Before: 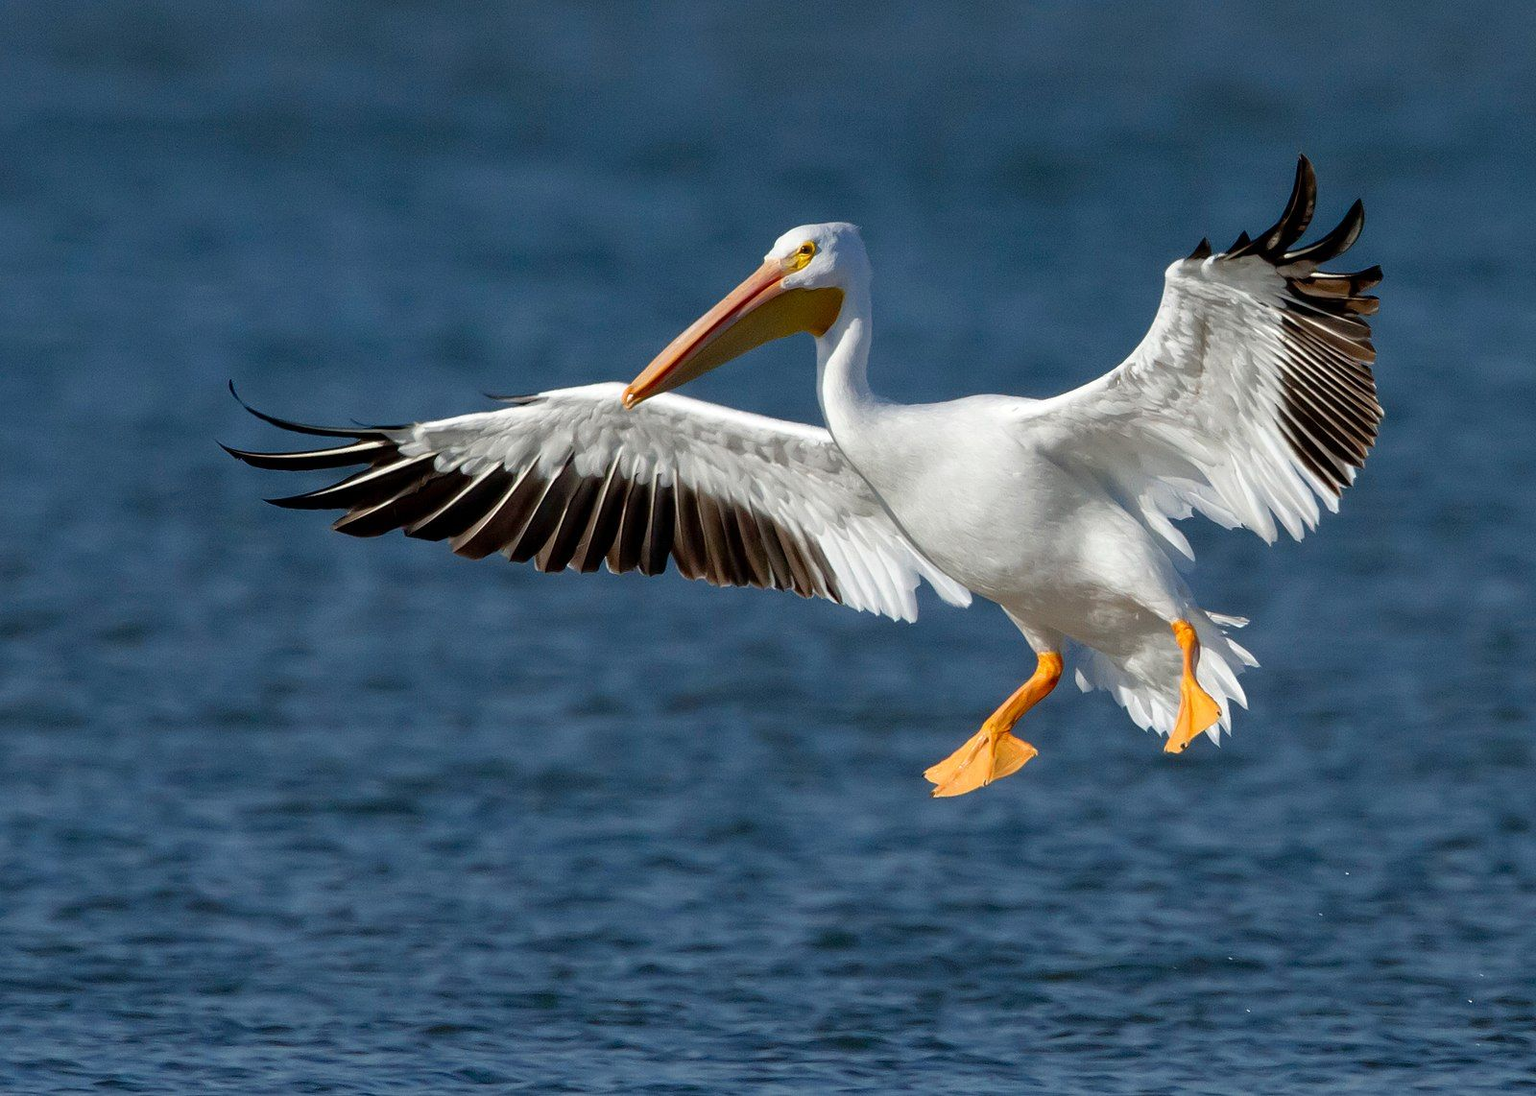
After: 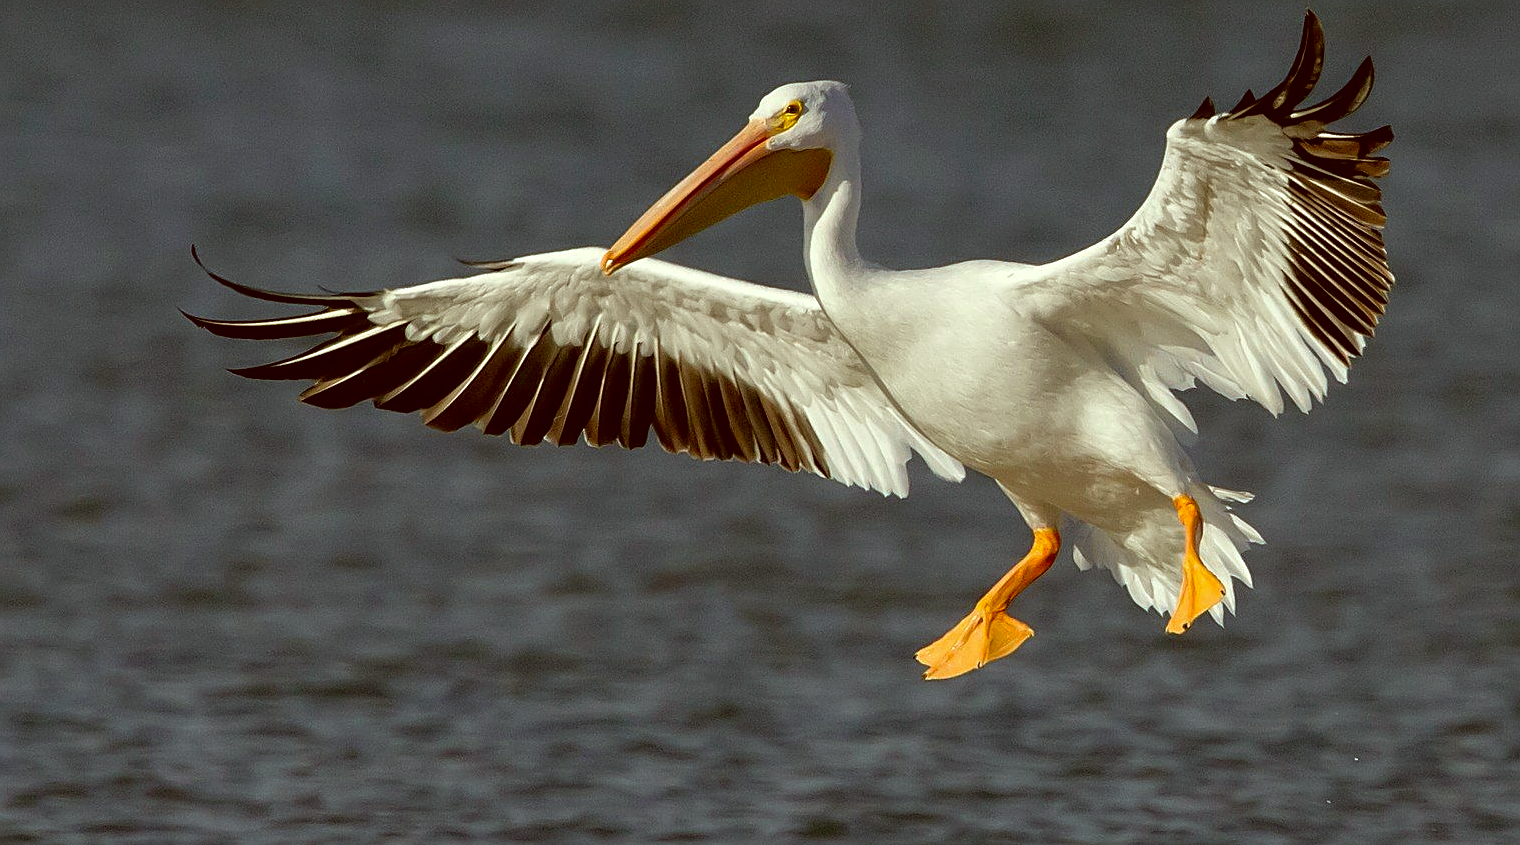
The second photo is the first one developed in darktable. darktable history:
base curve: curves: ch0 [(0, 0) (0.472, 0.455) (1, 1)], preserve colors none
sharpen: on, module defaults
color correction: highlights a* -5.3, highlights b* 9.8, shadows a* 9.8, shadows b* 24.26
crop and rotate: left 2.991%, top 13.302%, right 1.981%, bottom 12.636%
